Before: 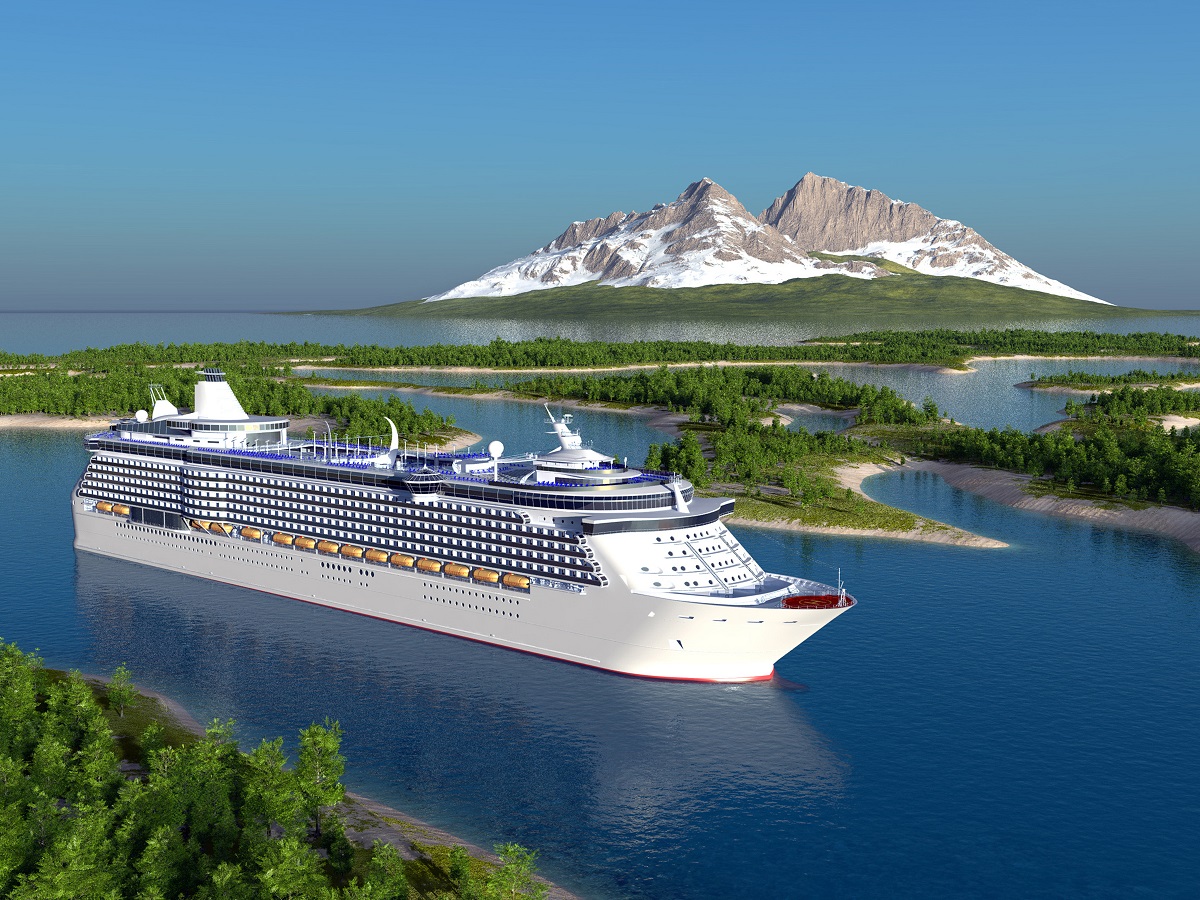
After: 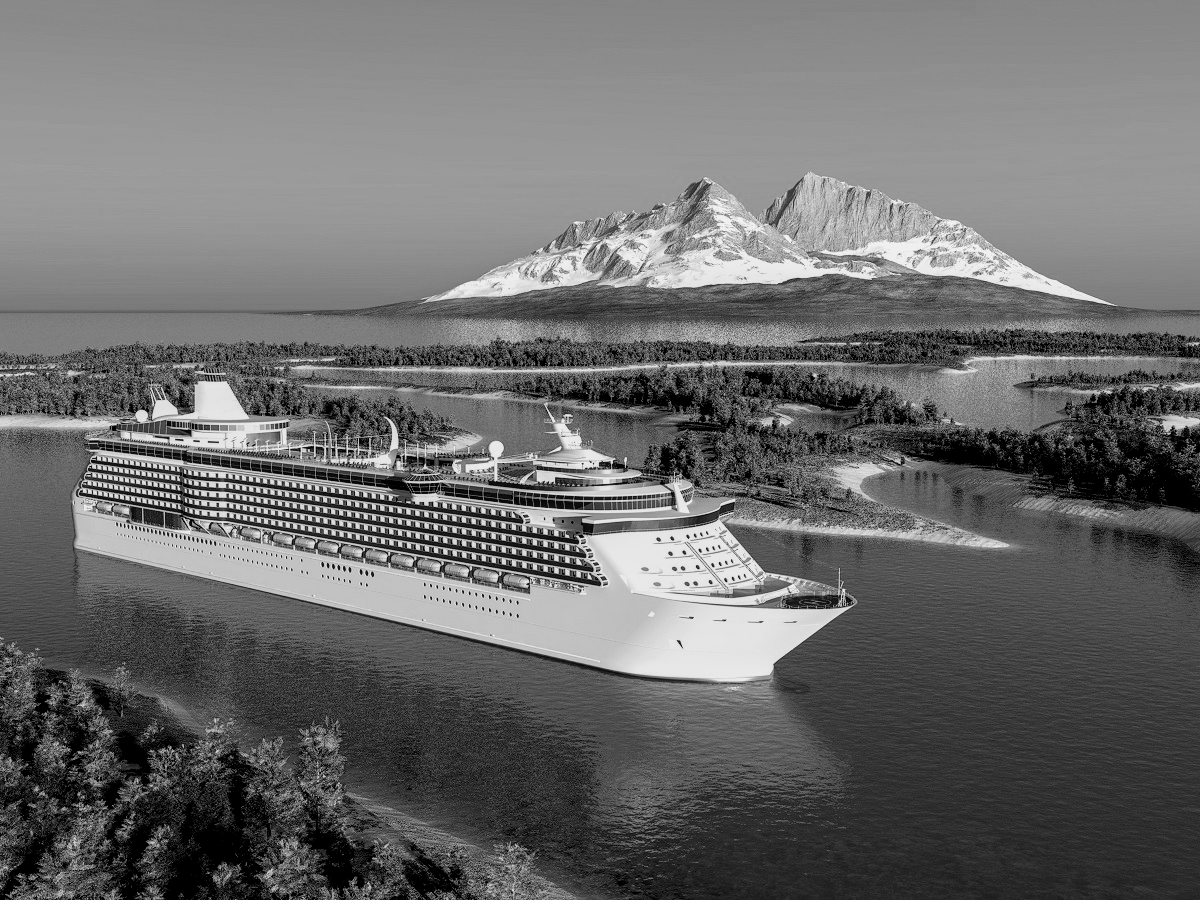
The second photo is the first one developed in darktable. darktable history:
filmic rgb: black relative exposure -5.11 EV, white relative exposure 3.53 EV, hardness 3.19, contrast 1.3, highlights saturation mix -49.23%, add noise in highlights 0.001, preserve chrominance max RGB, color science v3 (2019), use custom middle-gray values true, contrast in highlights soft
color balance rgb: linear chroma grading › global chroma 0.497%, perceptual saturation grading › global saturation 26.665%, perceptual saturation grading › highlights -28.459%, perceptual saturation grading › mid-tones 15.576%, perceptual saturation grading › shadows 33.14%, global vibrance 20%
local contrast: on, module defaults
